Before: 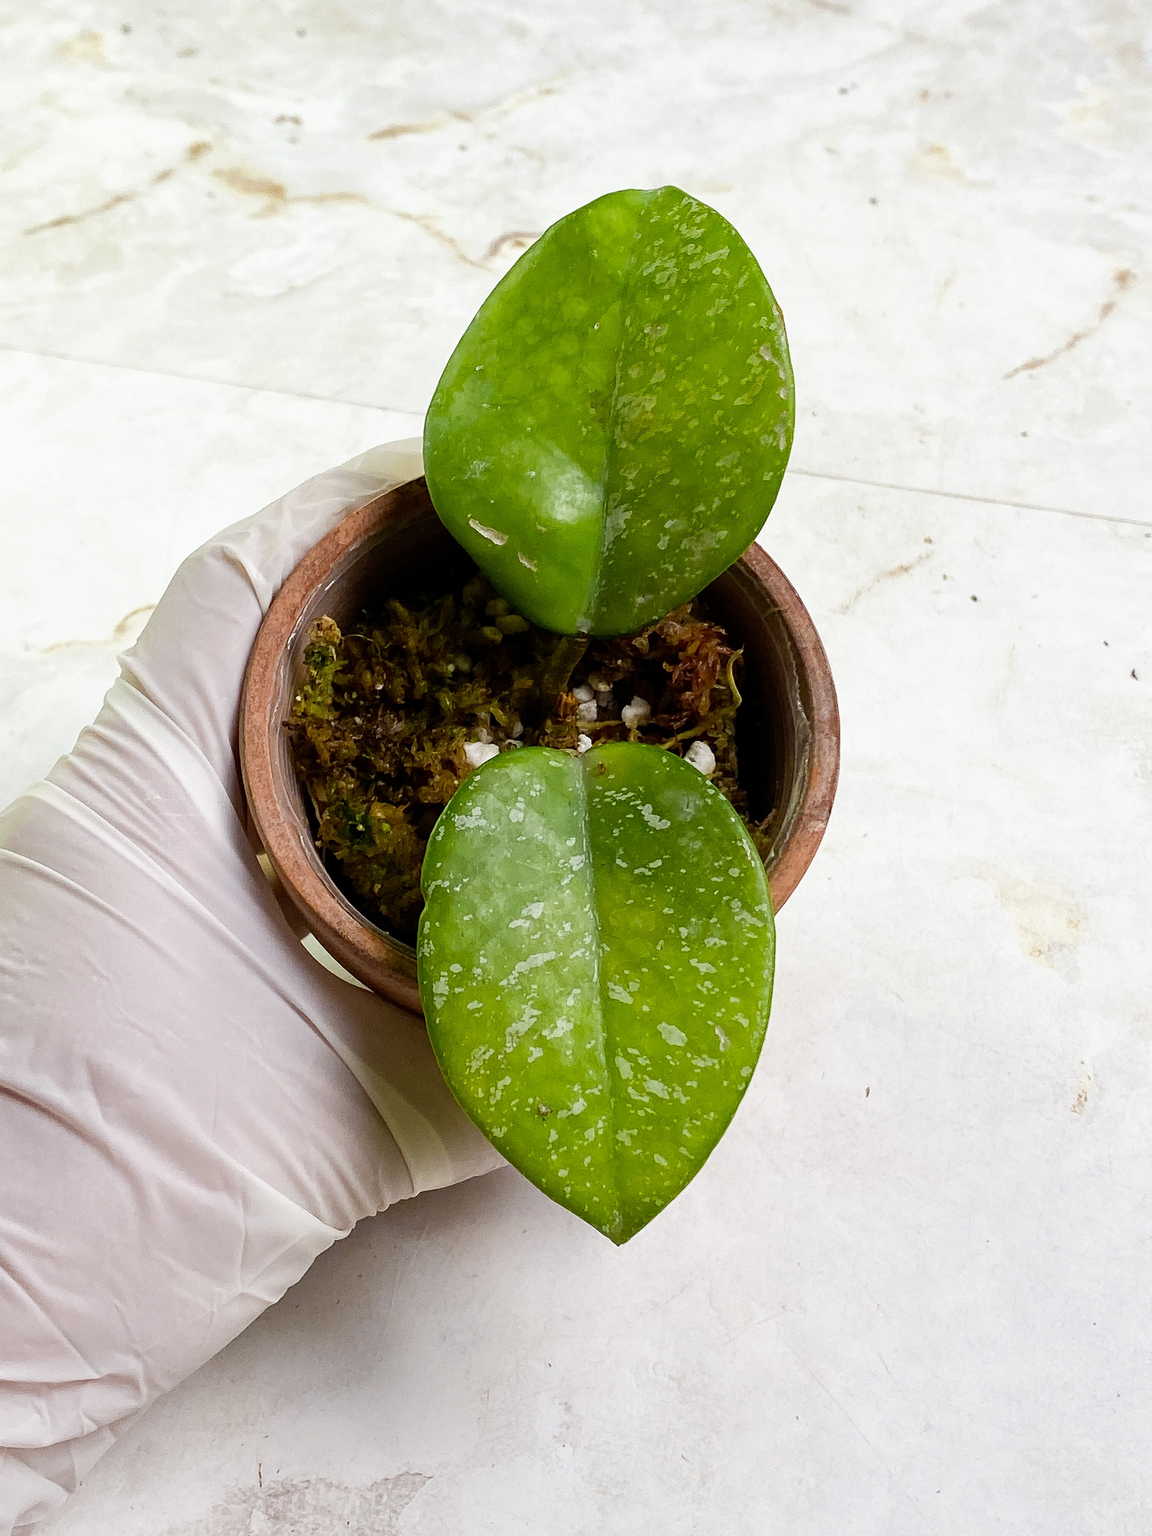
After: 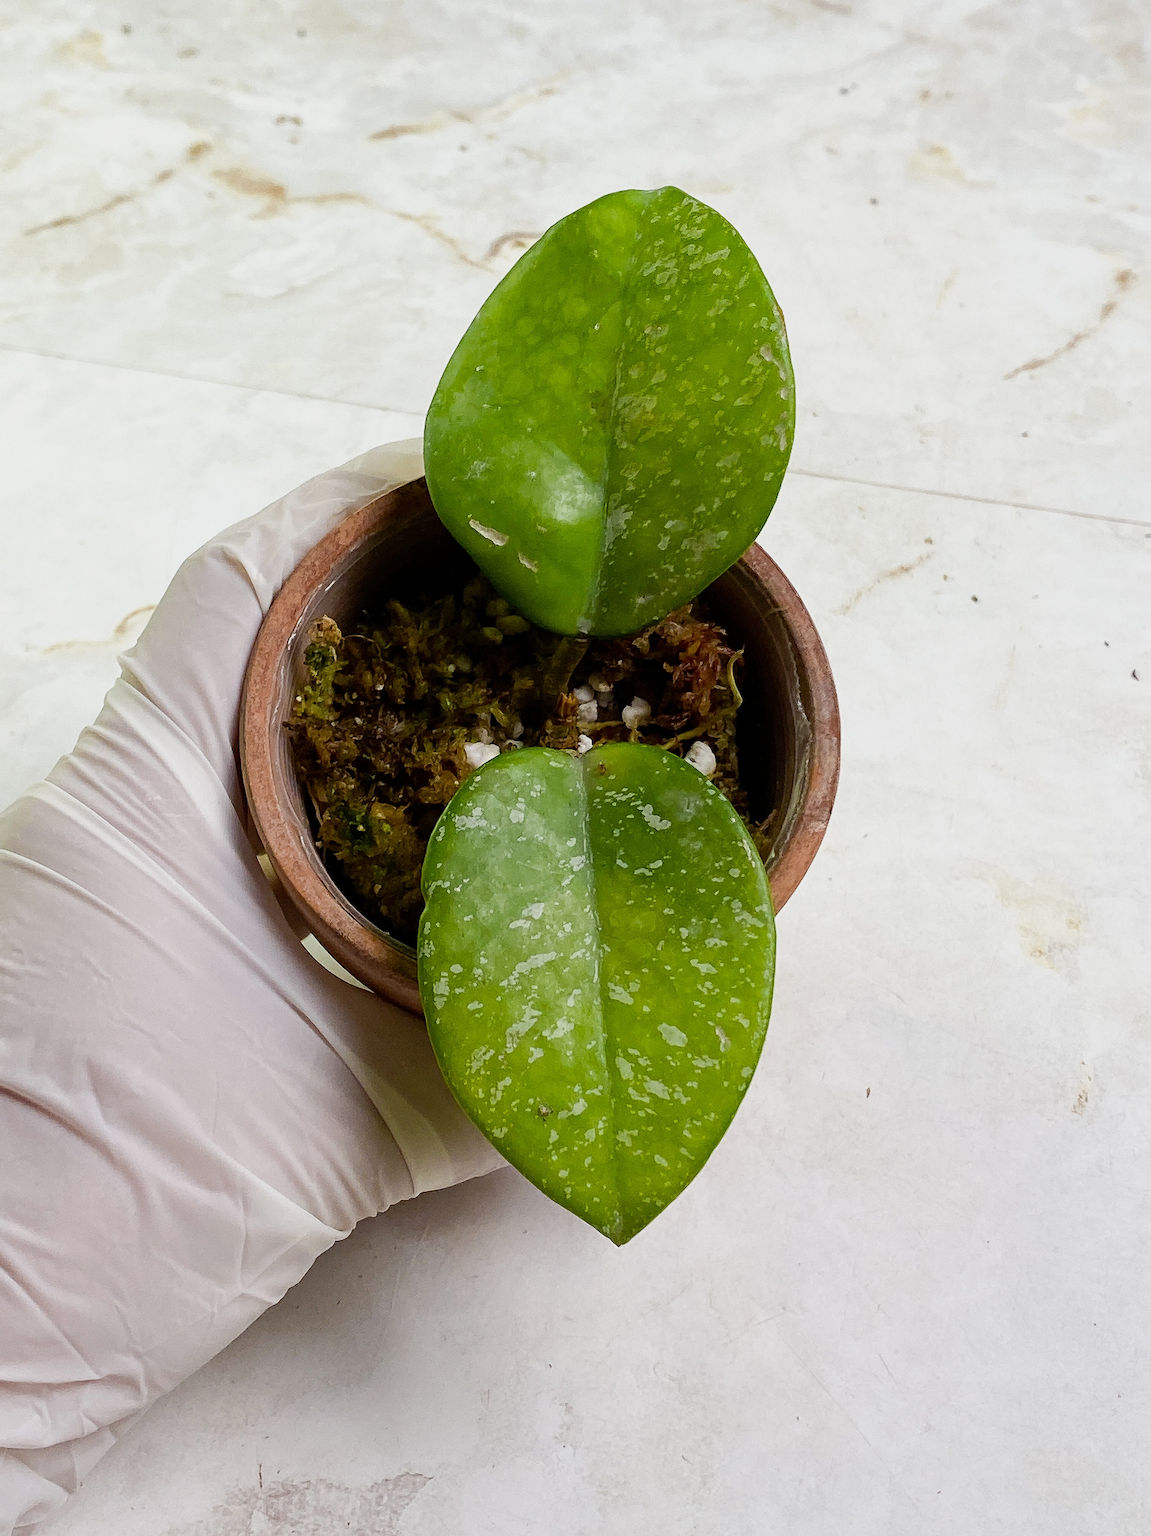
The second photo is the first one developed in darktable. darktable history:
exposure: exposure -0.208 EV, compensate exposure bias true, compensate highlight preservation false
